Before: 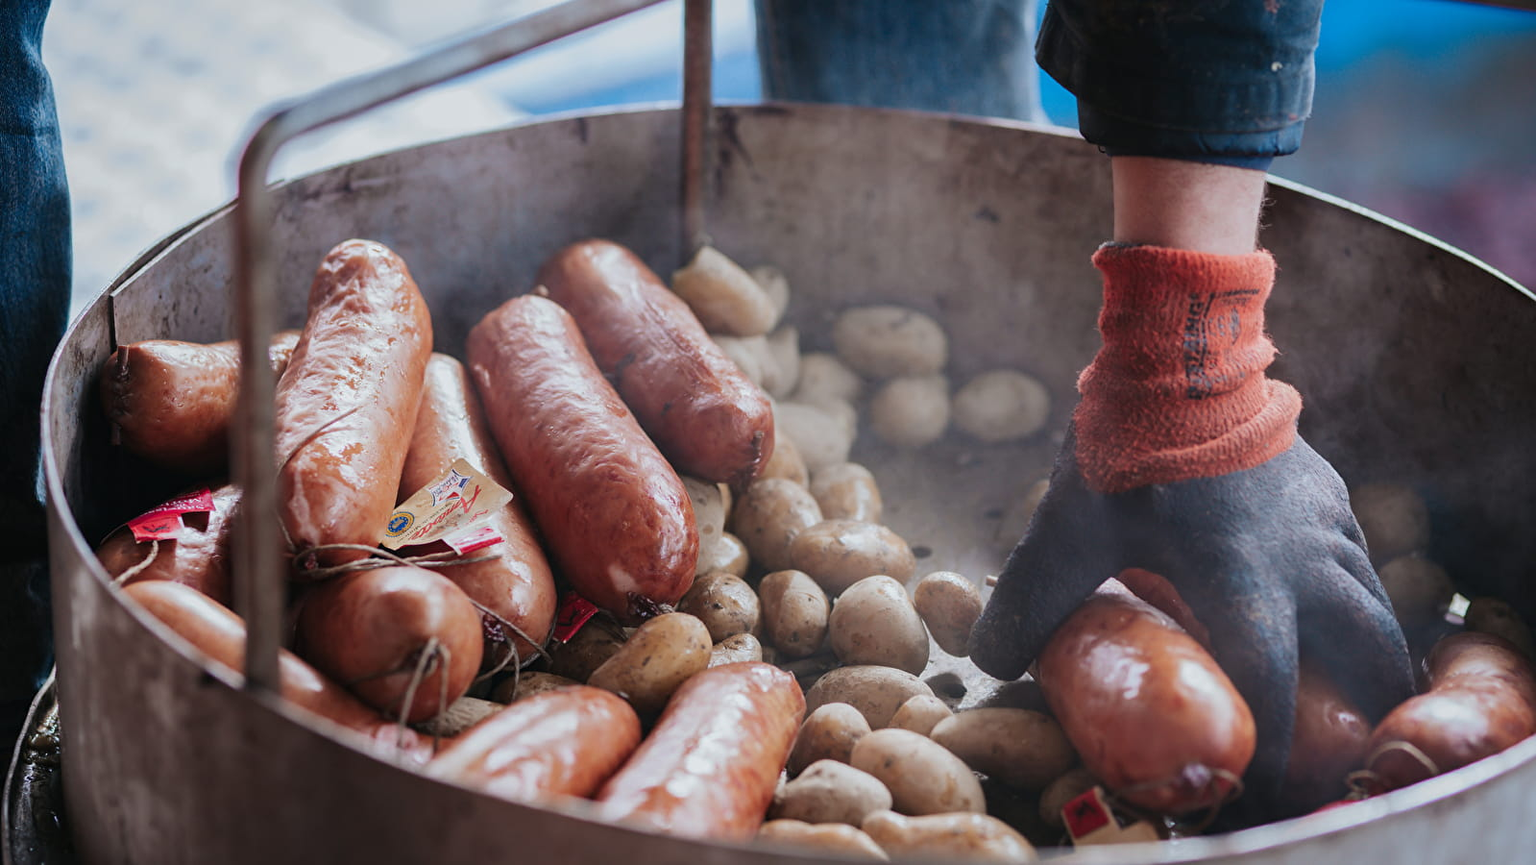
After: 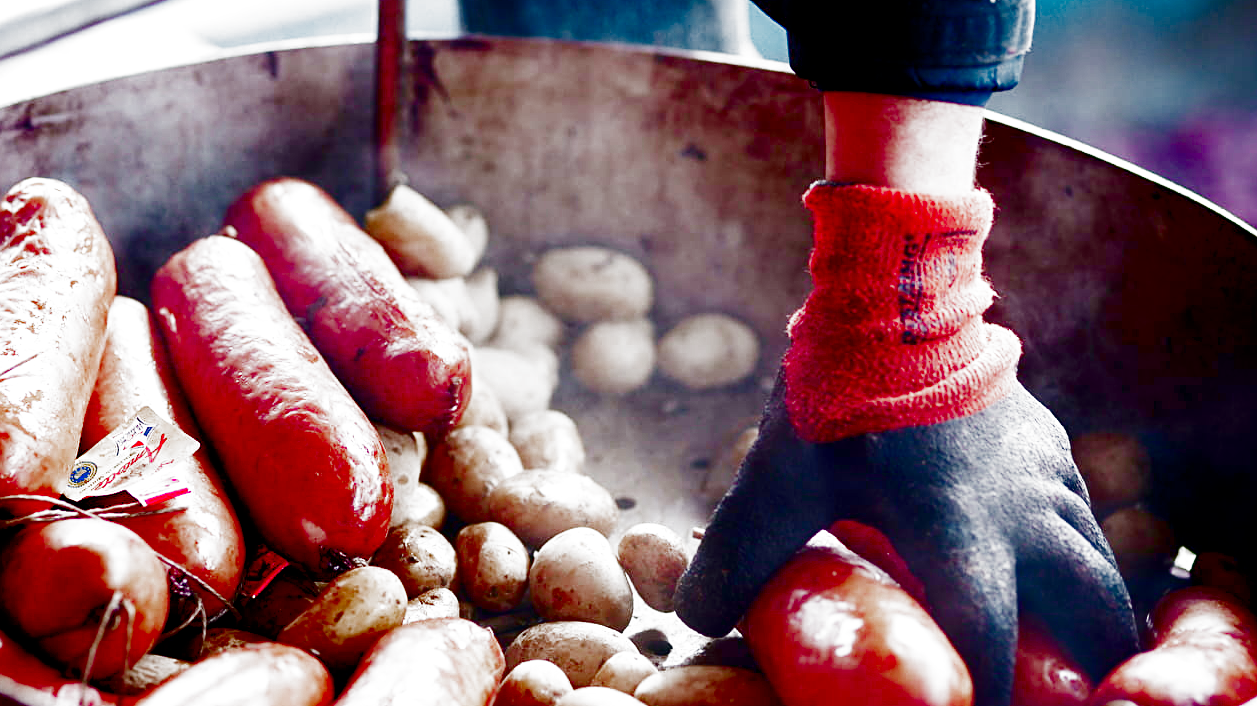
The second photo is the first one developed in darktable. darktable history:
sharpen: amount 0.205
tone equalizer: -8 EV -1.1 EV, -7 EV -1.04 EV, -6 EV -0.829 EV, -5 EV -0.538 EV, -3 EV 0.607 EV, -2 EV 0.847 EV, -1 EV 1 EV, +0 EV 1.06 EV
crop and rotate: left 20.89%, top 7.978%, right 0.44%, bottom 13.554%
color zones: curves: ch0 [(0, 0.48) (0.209, 0.398) (0.305, 0.332) (0.429, 0.493) (0.571, 0.5) (0.714, 0.5) (0.857, 0.5) (1, 0.48)]; ch1 [(0, 0.633) (0.143, 0.586) (0.286, 0.489) (0.429, 0.448) (0.571, 0.31) (0.714, 0.335) (0.857, 0.492) (1, 0.633)]; ch2 [(0, 0.448) (0.143, 0.498) (0.286, 0.5) (0.429, 0.5) (0.571, 0.5) (0.714, 0.5) (0.857, 0.5) (1, 0.448)]
contrast brightness saturation: brightness -0.991, saturation 0.992
exposure: black level correction 0, exposure 1.106 EV, compensate highlight preservation false
filmic rgb: black relative exposure -5.06 EV, white relative exposure 3.96 EV, hardness 2.89, contrast 1.298, add noise in highlights 0.001, preserve chrominance no, color science v3 (2019), use custom middle-gray values true, iterations of high-quality reconstruction 0, contrast in highlights soft
